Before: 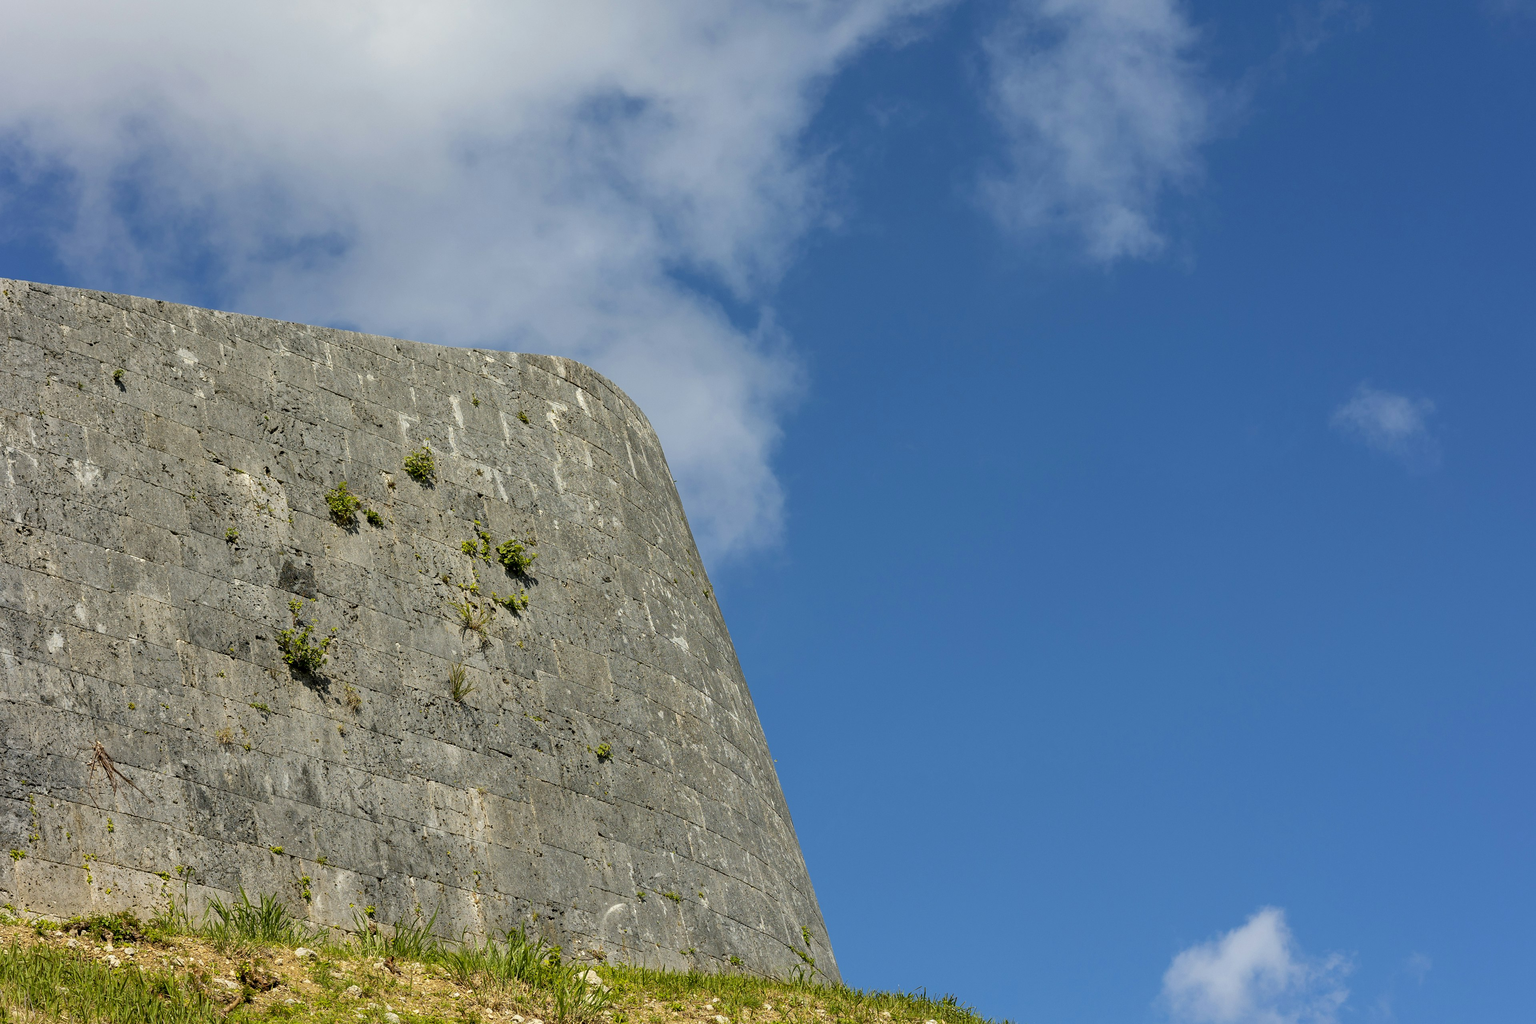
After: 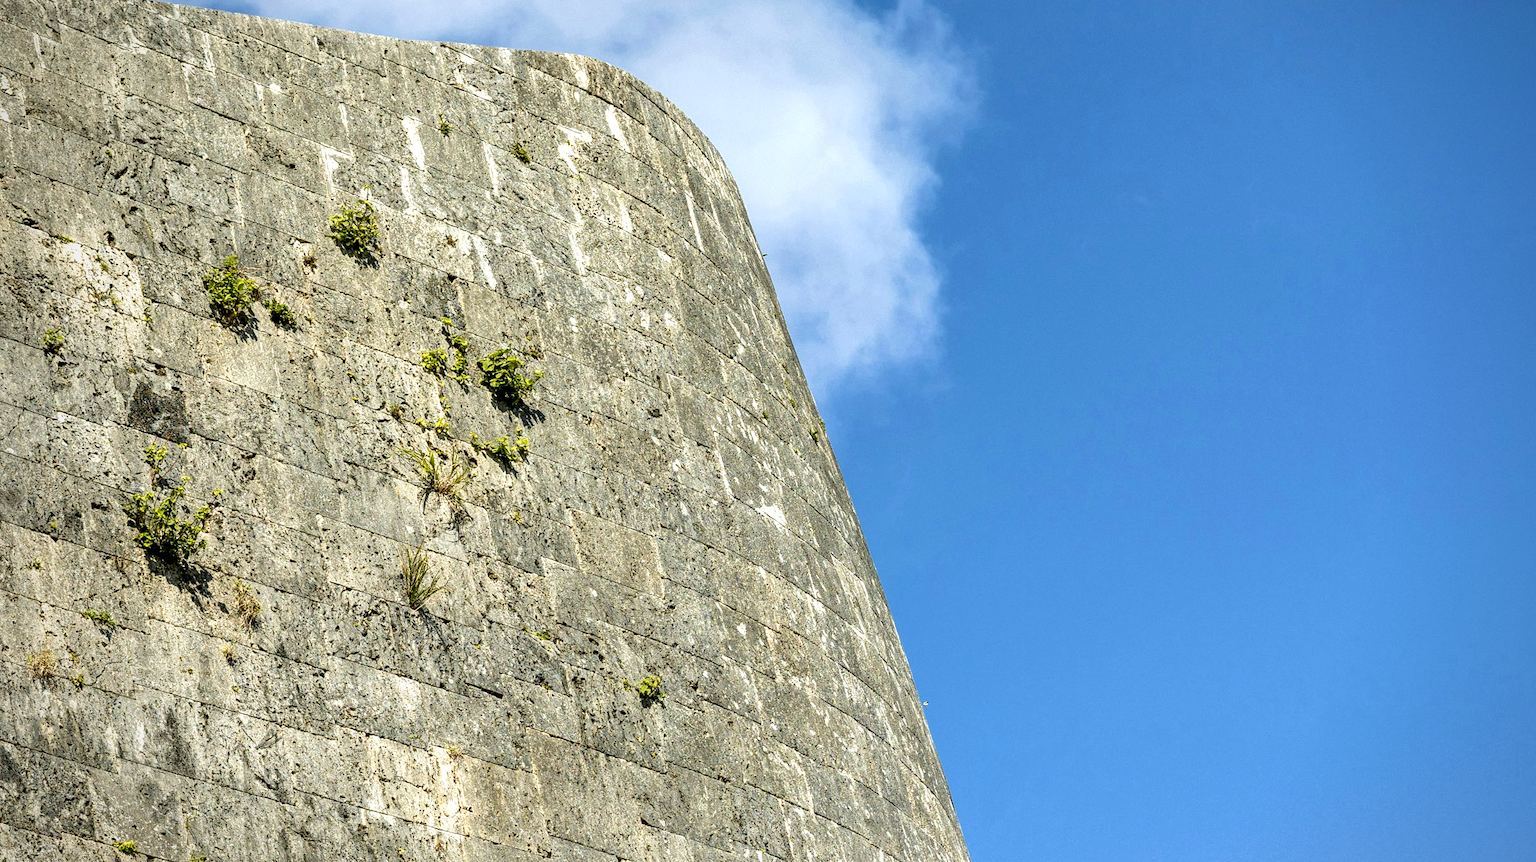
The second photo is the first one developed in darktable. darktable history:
crop: left 12.944%, top 31.498%, right 24.721%, bottom 15.987%
exposure: black level correction 0, exposure 0.699 EV, compensate highlight preservation false
velvia: on, module defaults
levels: gray 50.85%, levels [0, 0.478, 1]
local contrast: highlights 78%, shadows 56%, detail 173%, midtone range 0.428
sharpen: radius 2.909, amount 0.878, threshold 47.058
vignetting: fall-off start 79.78%, saturation 0.036, unbound false
